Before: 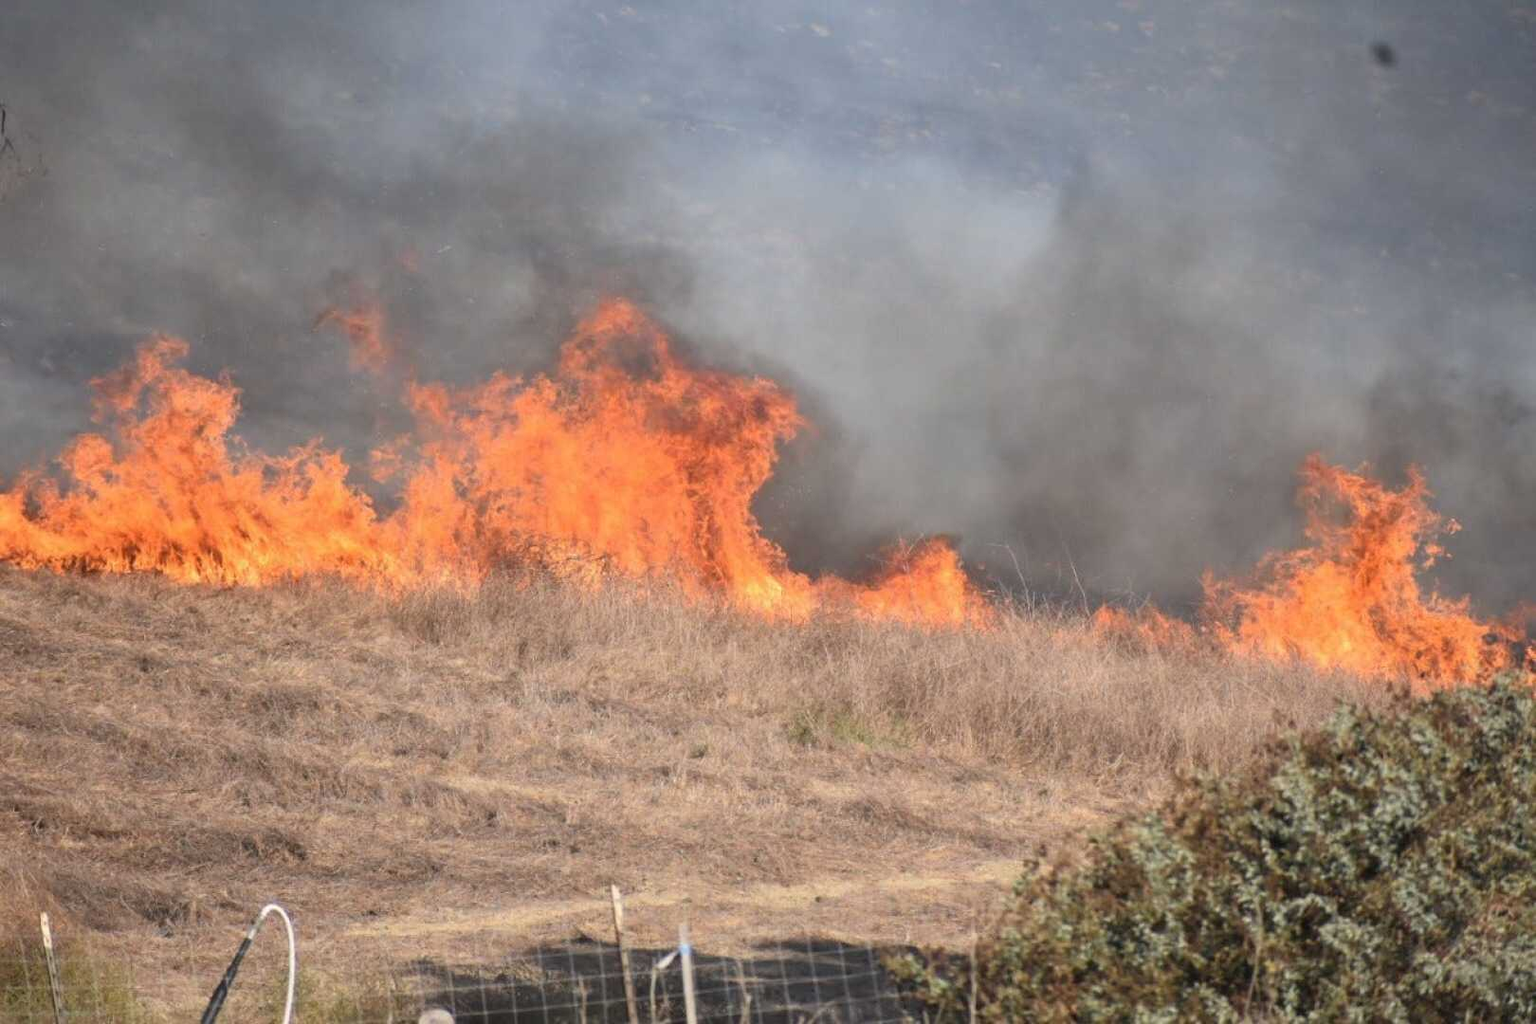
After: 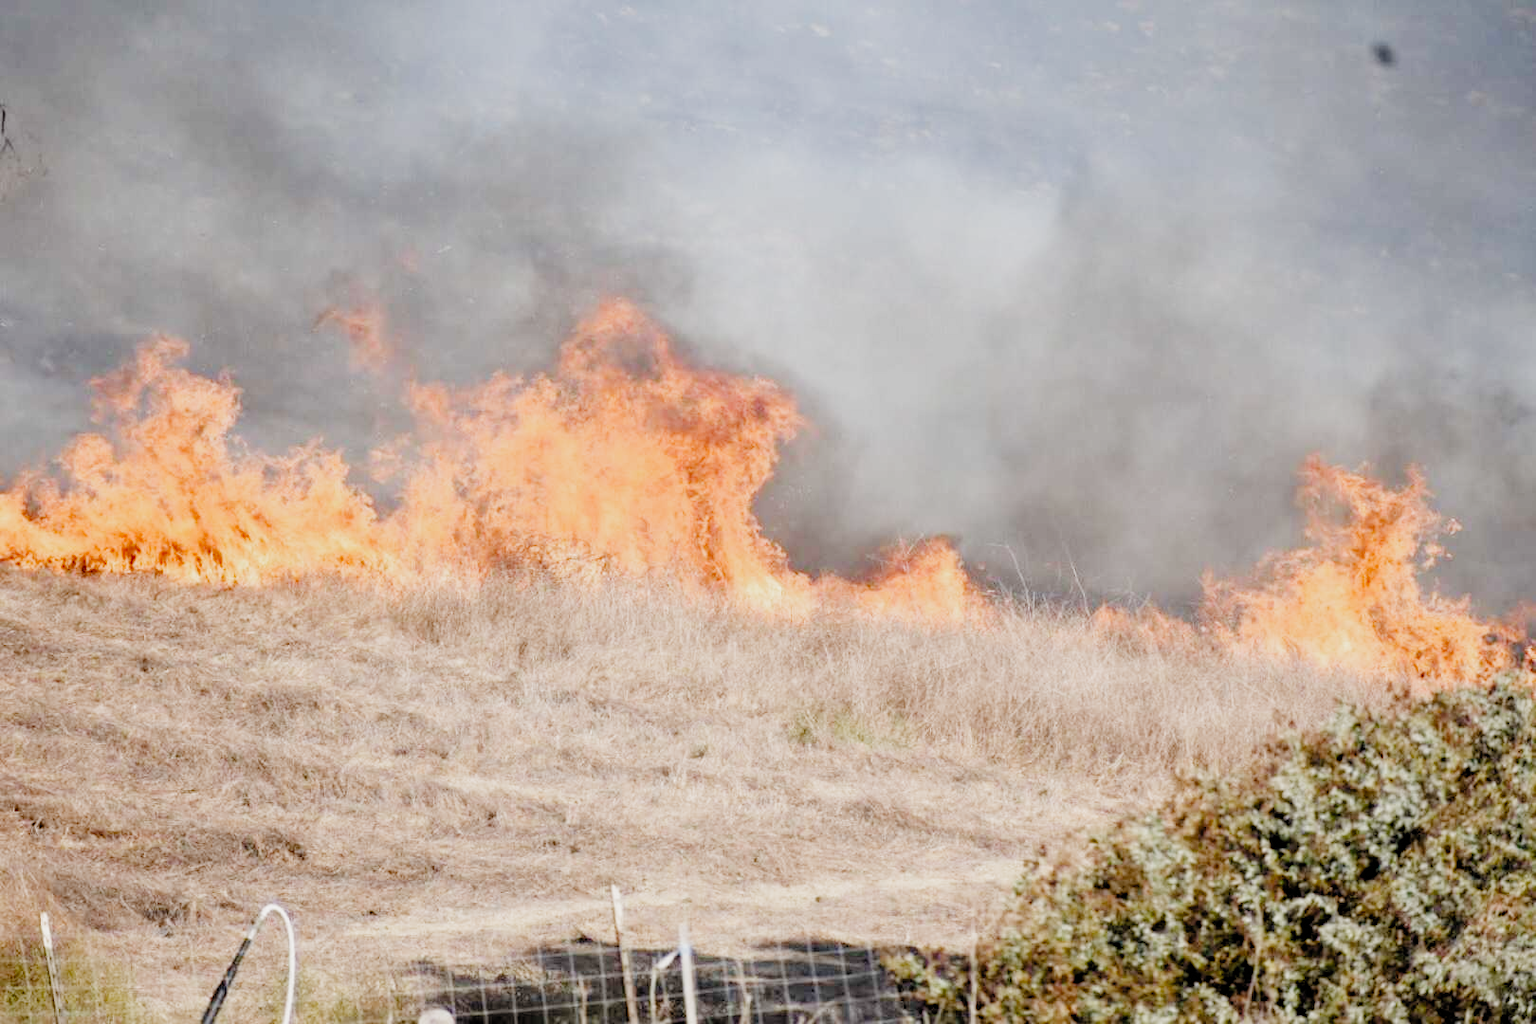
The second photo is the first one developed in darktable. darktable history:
exposure: exposure 0.921 EV, compensate highlight preservation false
filmic rgb: black relative exposure -2.85 EV, white relative exposure 4.56 EV, hardness 1.77, contrast 1.25, preserve chrominance no, color science v5 (2021)
